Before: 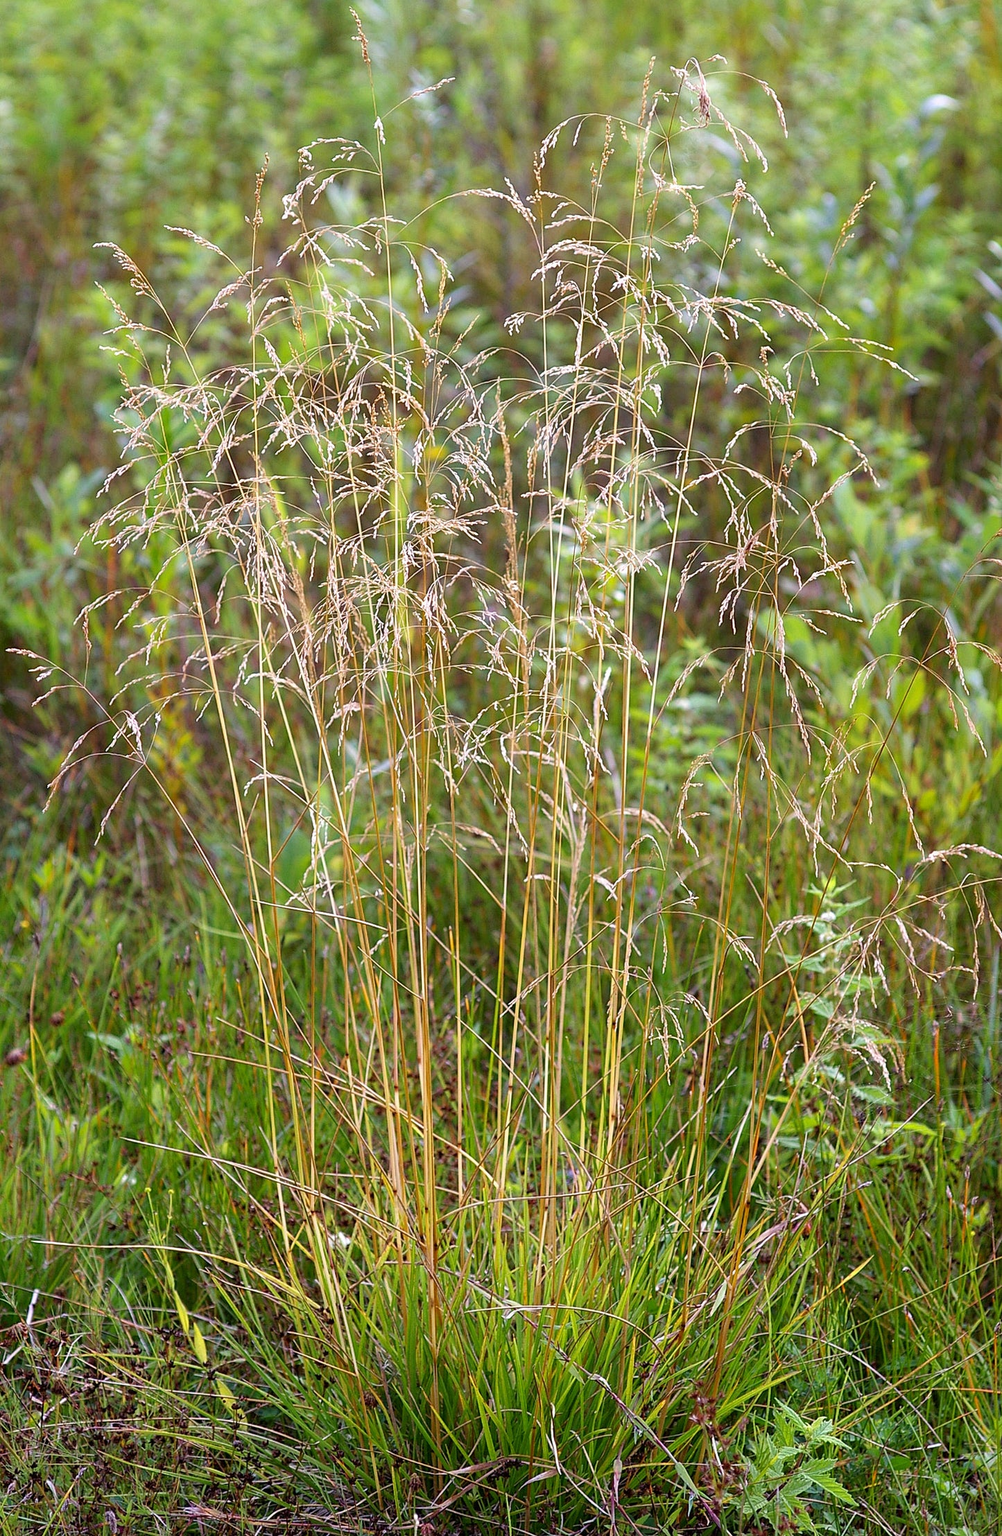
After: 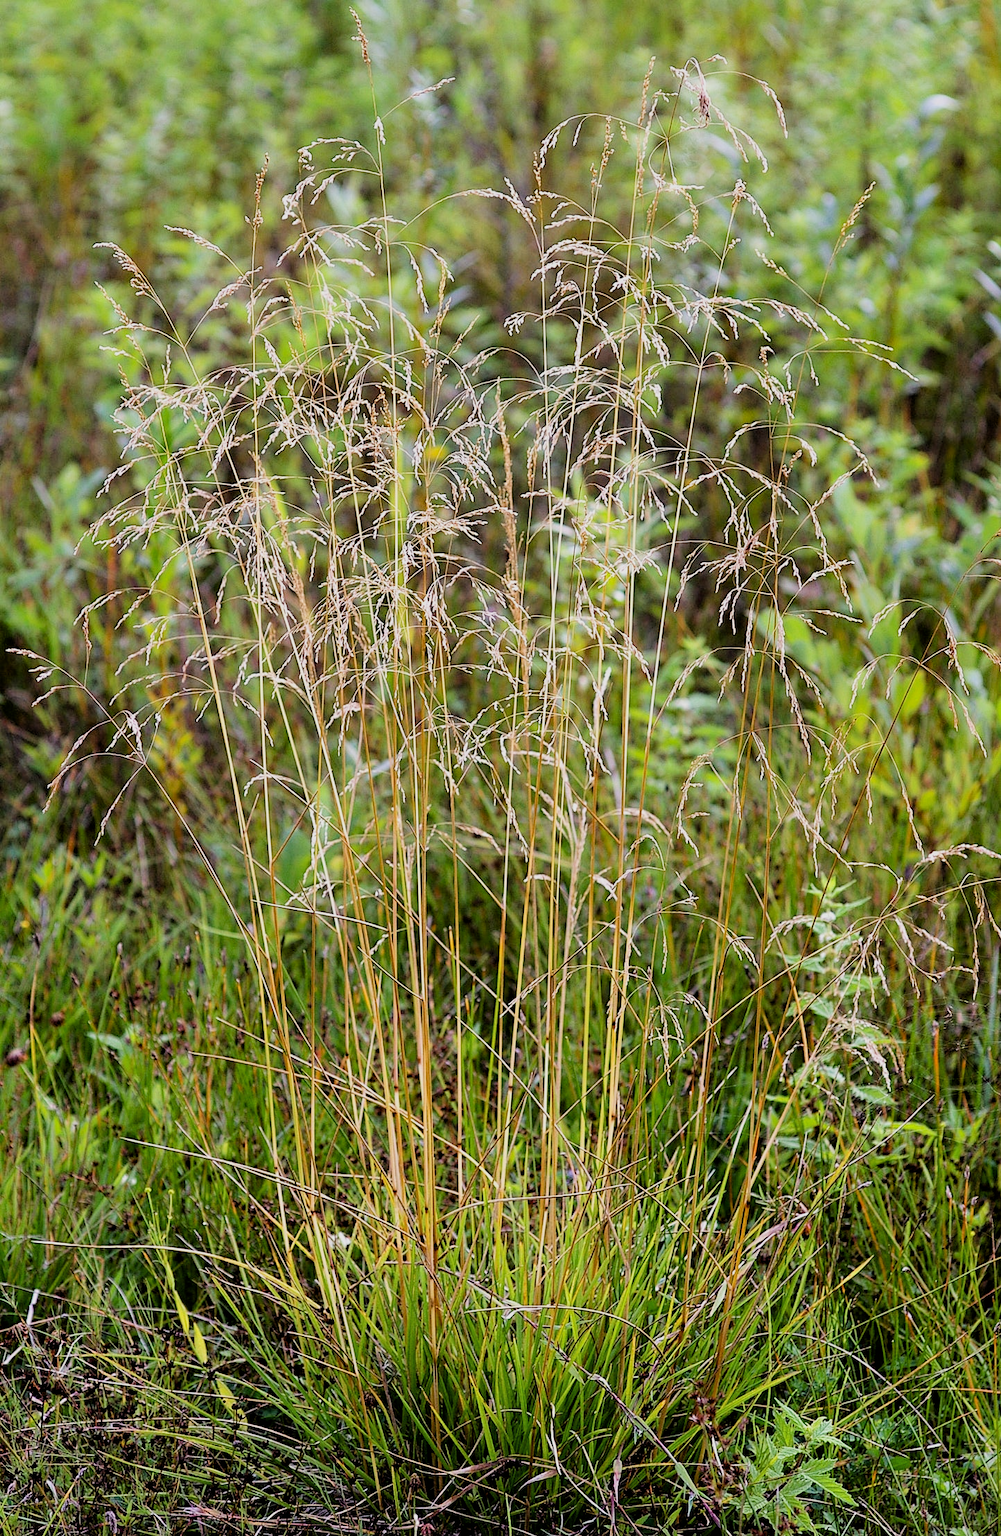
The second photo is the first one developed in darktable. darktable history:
filmic rgb: black relative exposure -5 EV, hardness 2.88, contrast 1.3, highlights saturation mix -30%
exposure: black level correction 0.007, compensate highlight preservation false
shadows and highlights: radius 337.17, shadows 29.01, soften with gaussian
